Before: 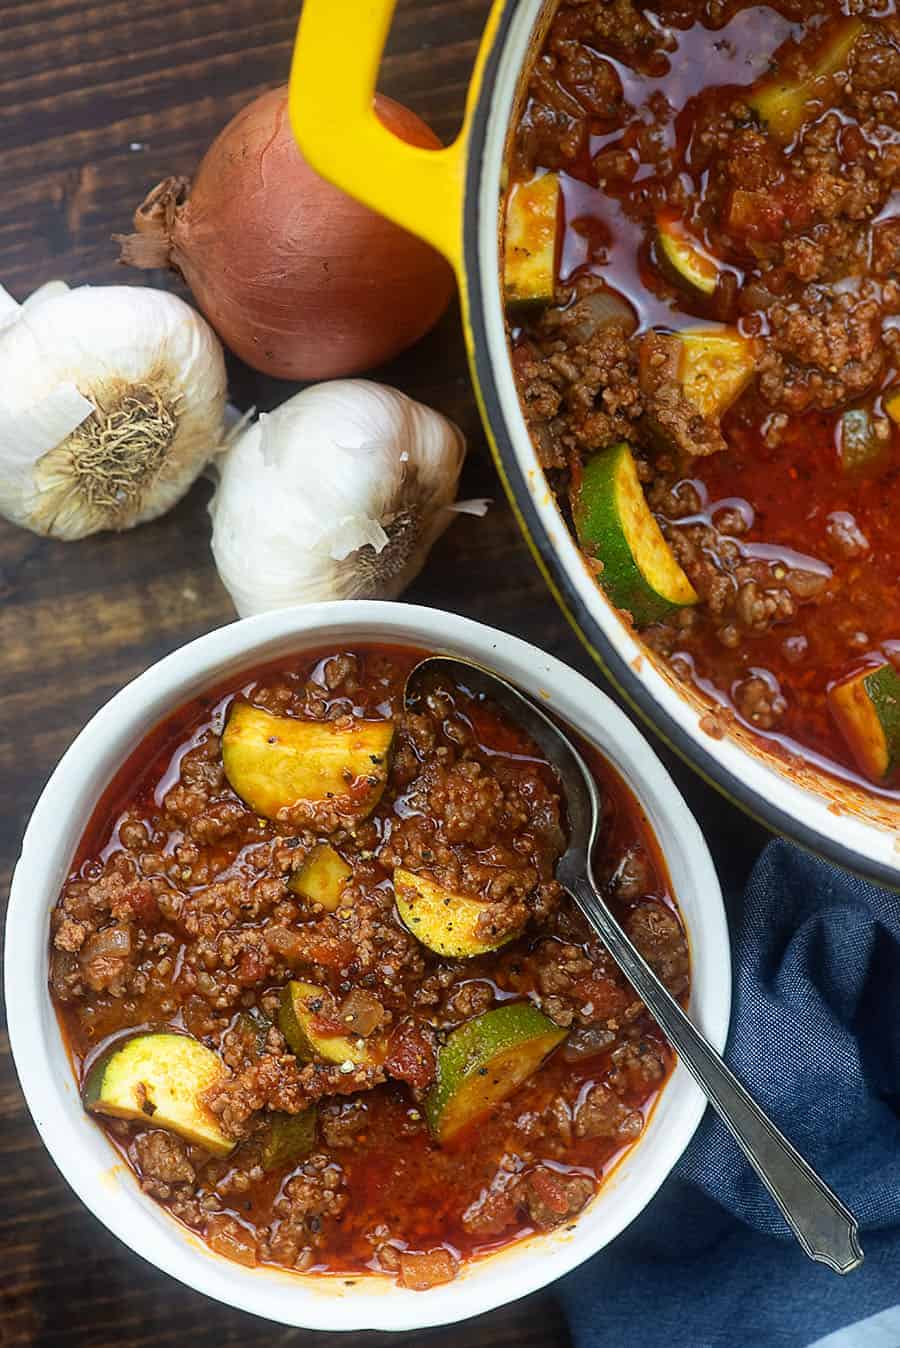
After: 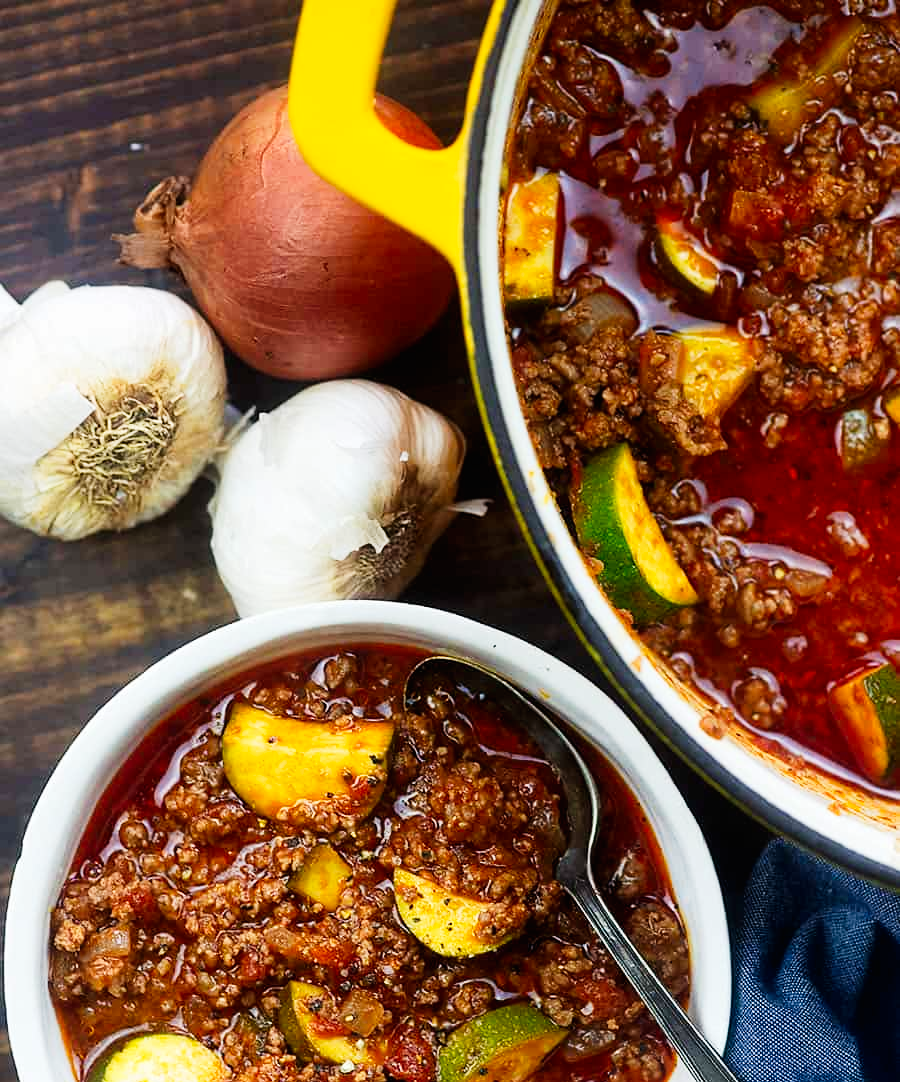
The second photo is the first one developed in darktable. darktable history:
crop: bottom 19.689%
tone curve: curves: ch0 [(0, 0.006) (0.046, 0.011) (0.13, 0.062) (0.338, 0.327) (0.494, 0.55) (0.728, 0.835) (1, 1)]; ch1 [(0, 0) (0.346, 0.324) (0.45, 0.431) (0.5, 0.5) (0.522, 0.517) (0.55, 0.57) (1, 1)]; ch2 [(0, 0) (0.453, 0.418) (0.5, 0.5) (0.526, 0.524) (0.554, 0.598) (0.622, 0.679) (0.707, 0.761) (1, 1)], preserve colors none
